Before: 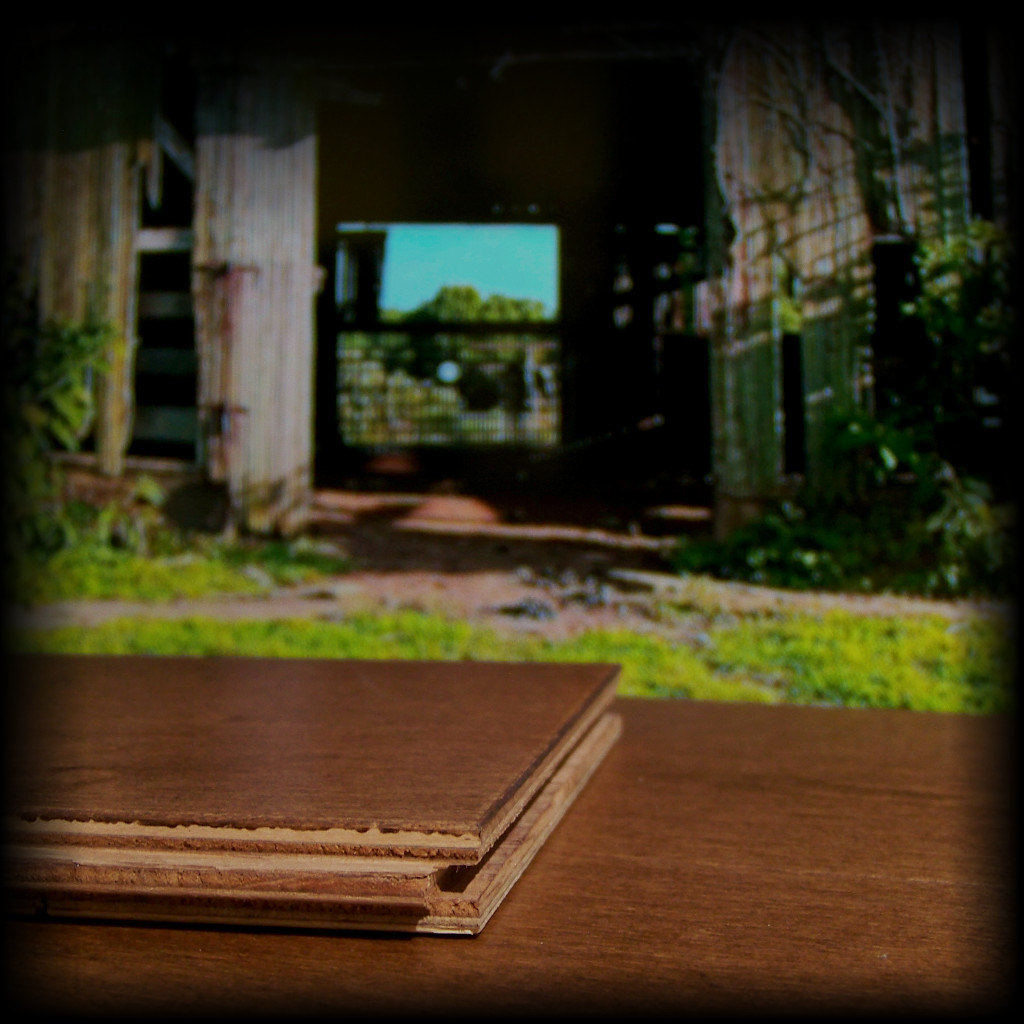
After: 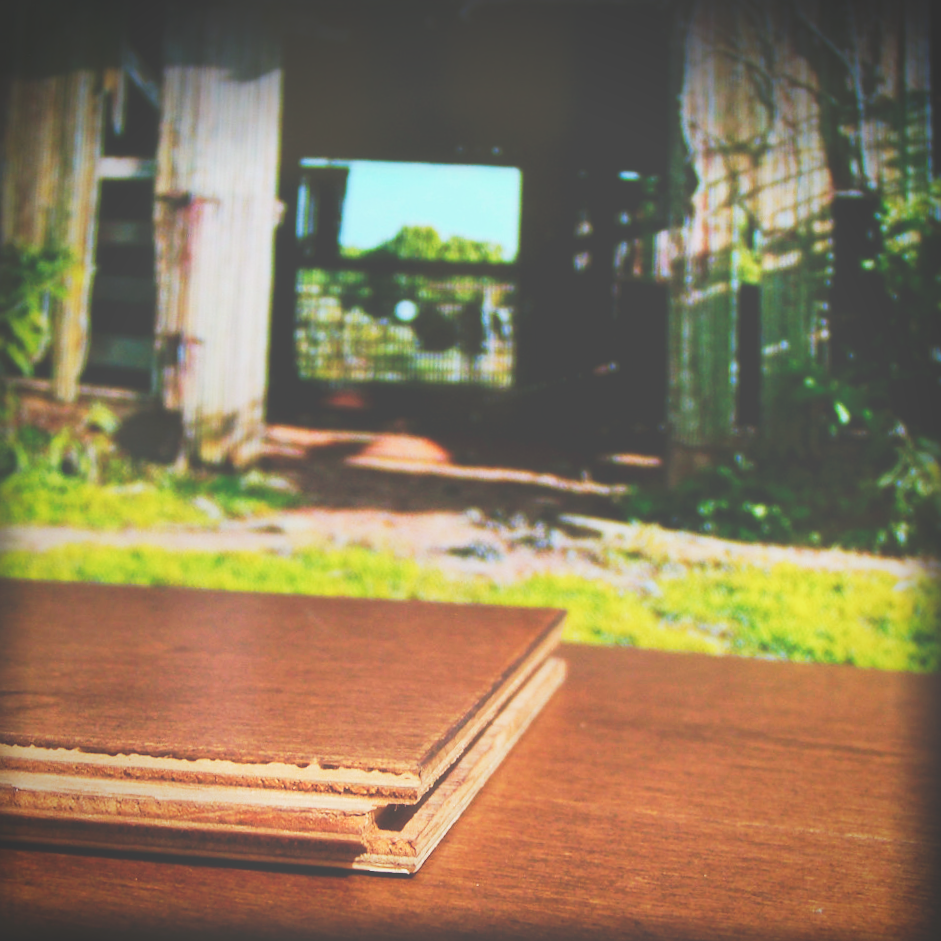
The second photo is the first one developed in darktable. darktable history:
crop and rotate: angle -2.14°, left 3.107%, top 4.231%, right 1.532%, bottom 0.439%
contrast brightness saturation: contrast -0.122
tone curve: curves: ch0 [(0, 0) (0.003, 0.299) (0.011, 0.299) (0.025, 0.299) (0.044, 0.299) (0.069, 0.3) (0.1, 0.306) (0.136, 0.316) (0.177, 0.326) (0.224, 0.338) (0.277, 0.366) (0.335, 0.406) (0.399, 0.462) (0.468, 0.533) (0.543, 0.607) (0.623, 0.7) (0.709, 0.775) (0.801, 0.843) (0.898, 0.903) (1, 1)], preserve colors none
base curve: curves: ch0 [(0, 0) (0.666, 0.806) (1, 1)], preserve colors none
exposure: black level correction 0, exposure 1.287 EV, compensate highlight preservation false
haze removal: strength -0.097, compatibility mode true, adaptive false
vignetting: saturation 0.031
